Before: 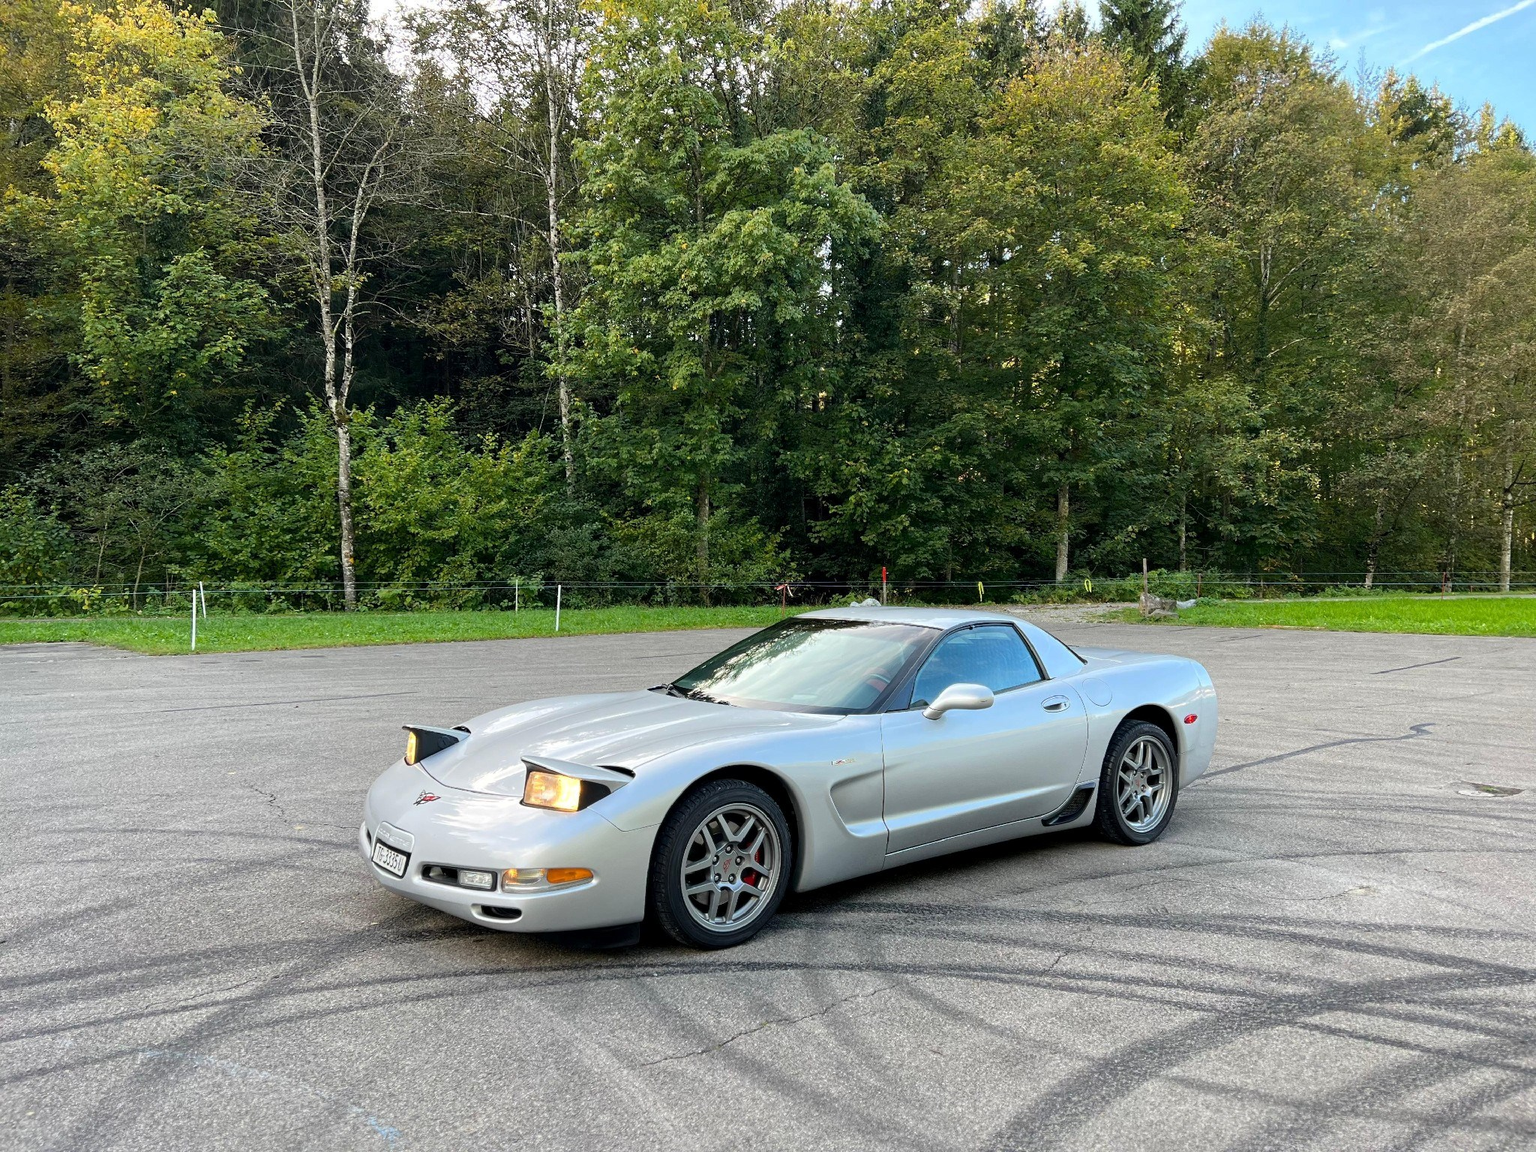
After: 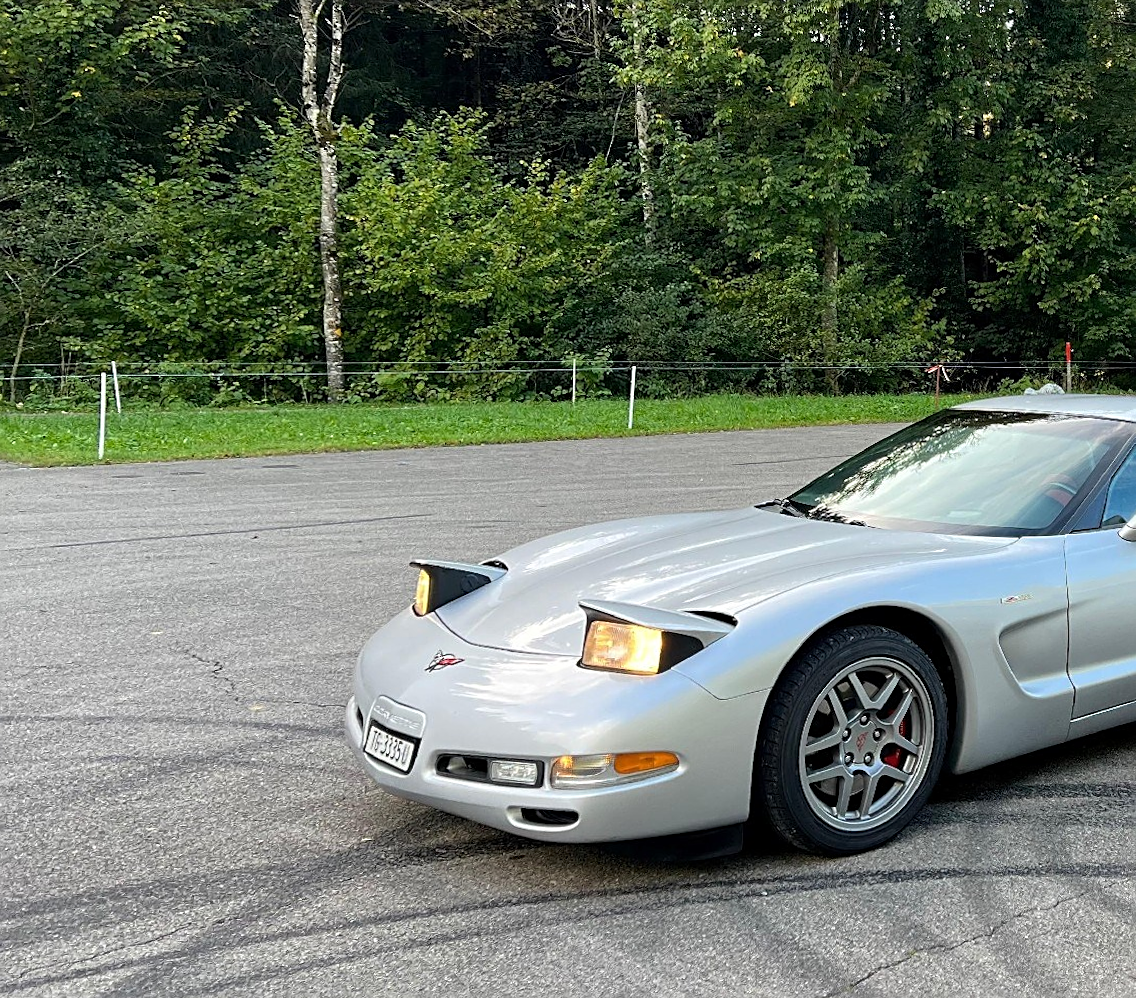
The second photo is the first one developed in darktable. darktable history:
crop: left 8.966%, top 23.852%, right 34.699%, bottom 4.703%
rotate and perspective: rotation -0.013°, lens shift (vertical) -0.027, lens shift (horizontal) 0.178, crop left 0.016, crop right 0.989, crop top 0.082, crop bottom 0.918
shadows and highlights: shadows 20.55, highlights -20.99, soften with gaussian
sharpen: on, module defaults
